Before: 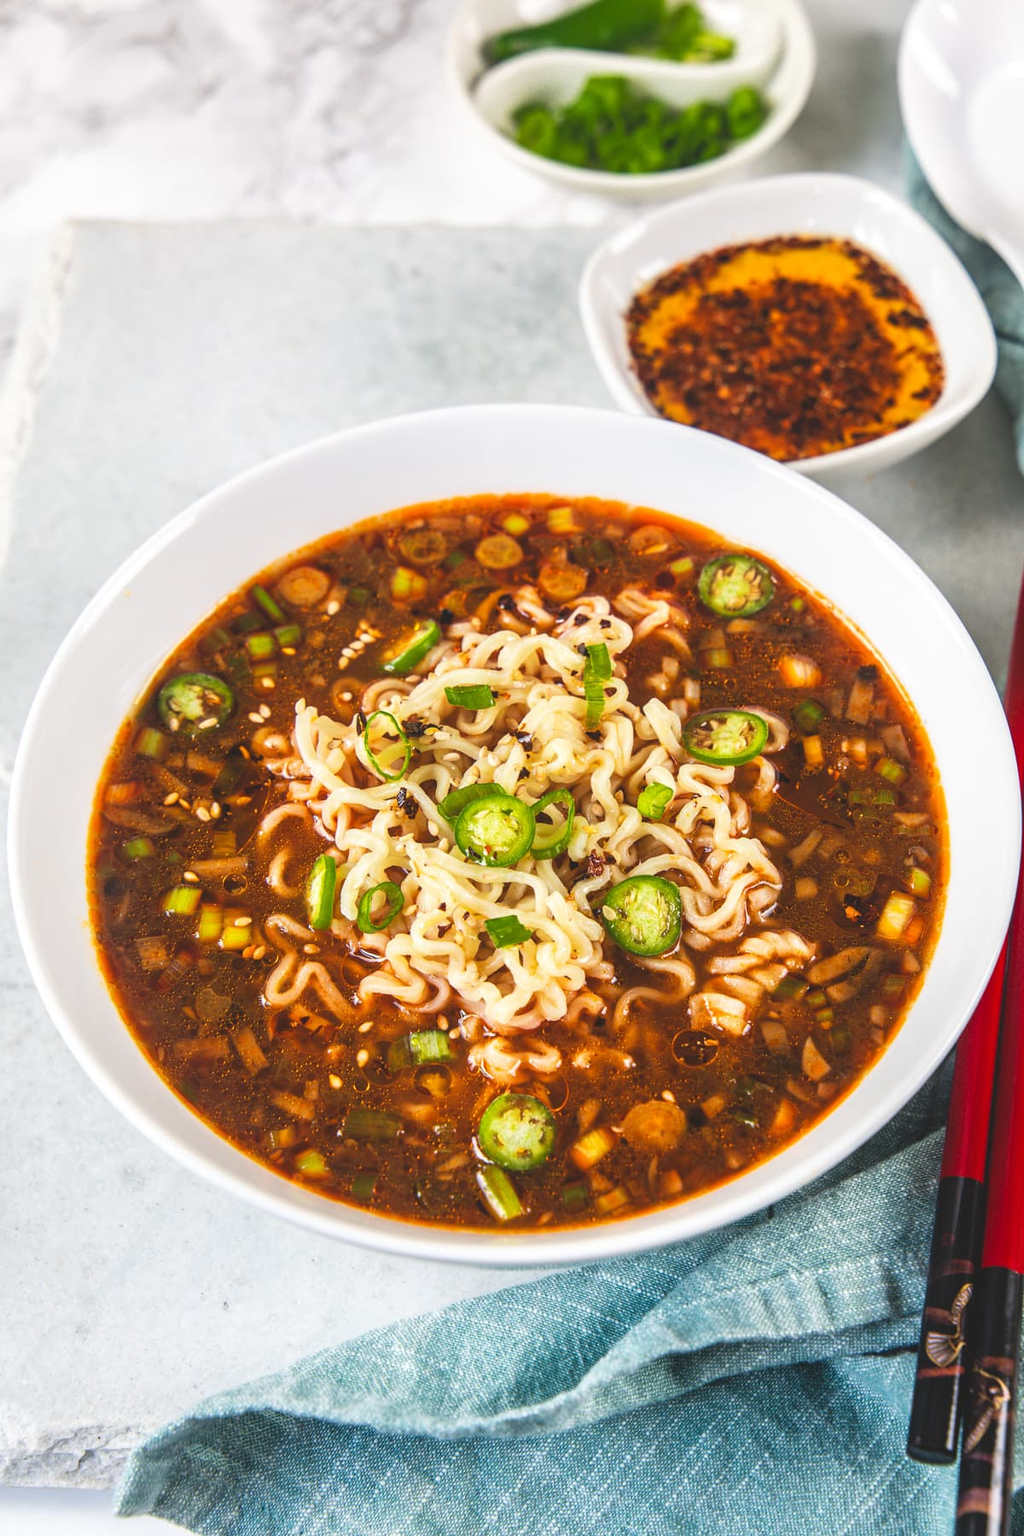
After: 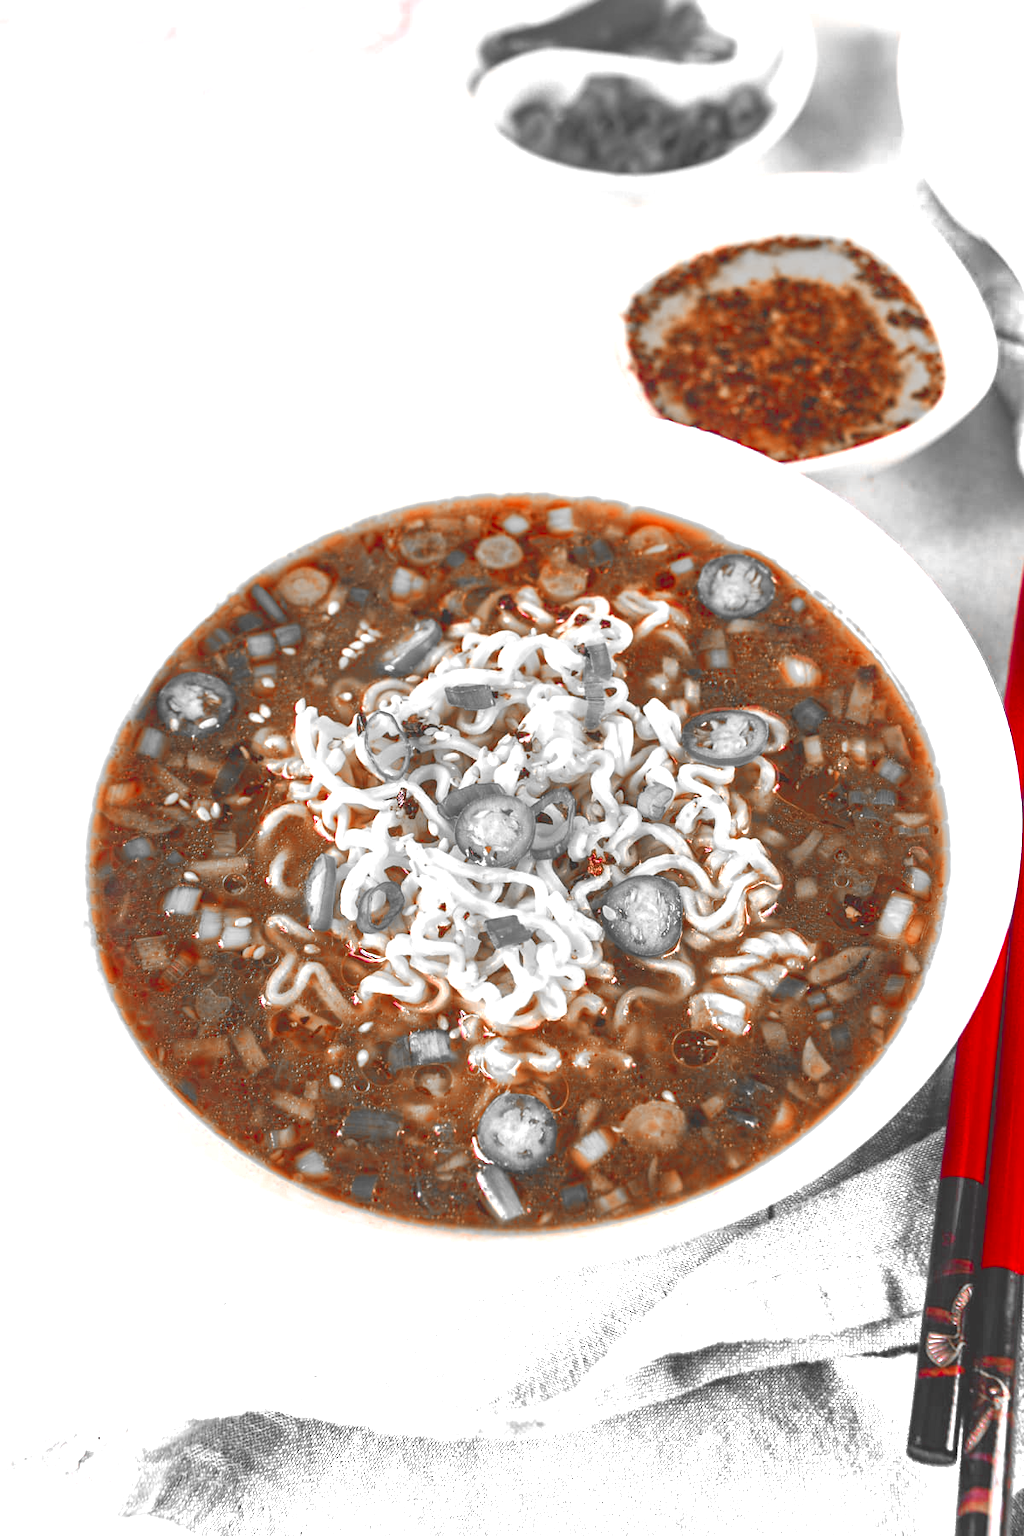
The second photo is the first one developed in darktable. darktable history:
color zones: curves: ch0 [(0, 0.352) (0.143, 0.407) (0.286, 0.386) (0.429, 0.431) (0.571, 0.829) (0.714, 0.853) (0.857, 0.833) (1, 0.352)]; ch1 [(0, 0.604) (0.072, 0.726) (0.096, 0.608) (0.205, 0.007) (0.571, -0.006) (0.839, -0.013) (0.857, -0.012) (1, 0.604)]
exposure: exposure 1.146 EV, compensate highlight preservation false
color balance rgb: highlights gain › chroma 0.947%, highlights gain › hue 29.47°, perceptual saturation grading › global saturation 15.129%, global vibrance 20%
